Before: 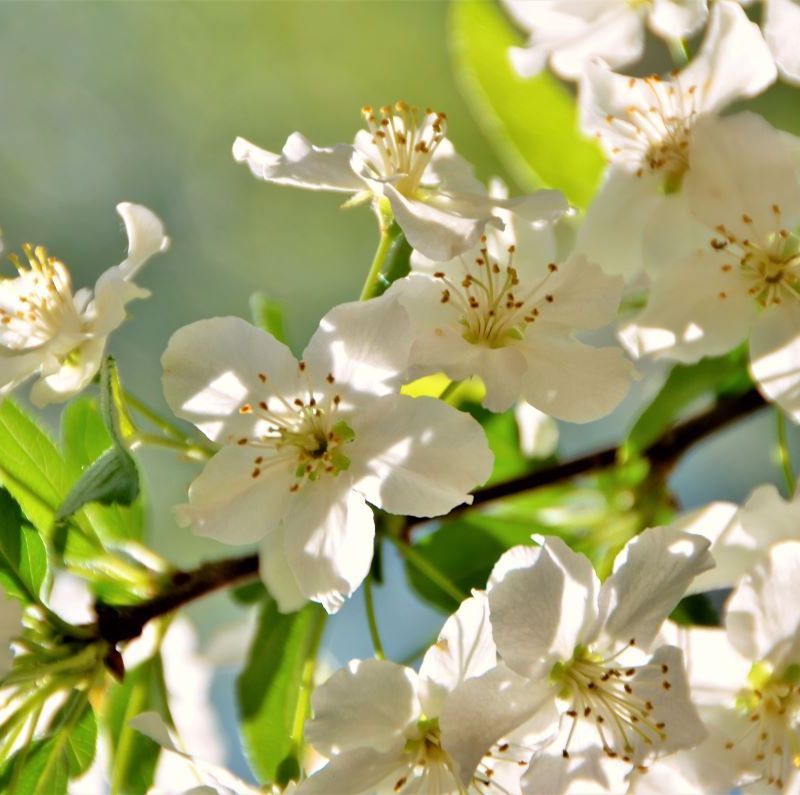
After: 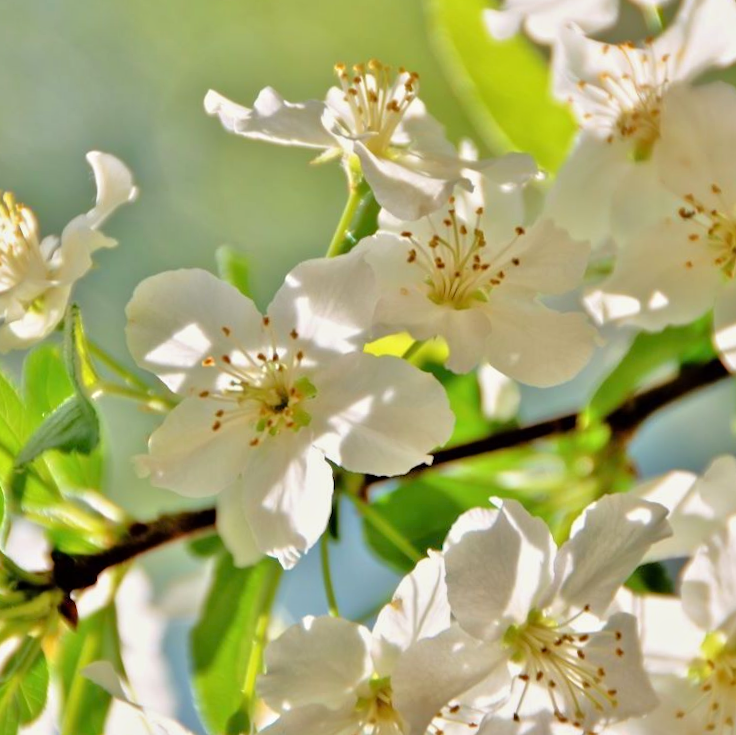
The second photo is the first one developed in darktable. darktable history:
crop and rotate: angle -1.96°, left 3.103%, top 3.885%, right 1.657%, bottom 0.43%
tone equalizer: -7 EV 0.154 EV, -6 EV 0.63 EV, -5 EV 1.13 EV, -4 EV 1.34 EV, -3 EV 1.14 EV, -2 EV 0.6 EV, -1 EV 0.155 EV, mask exposure compensation -0.514 EV
exposure: exposure -0.216 EV, compensate exposure bias true, compensate highlight preservation false
